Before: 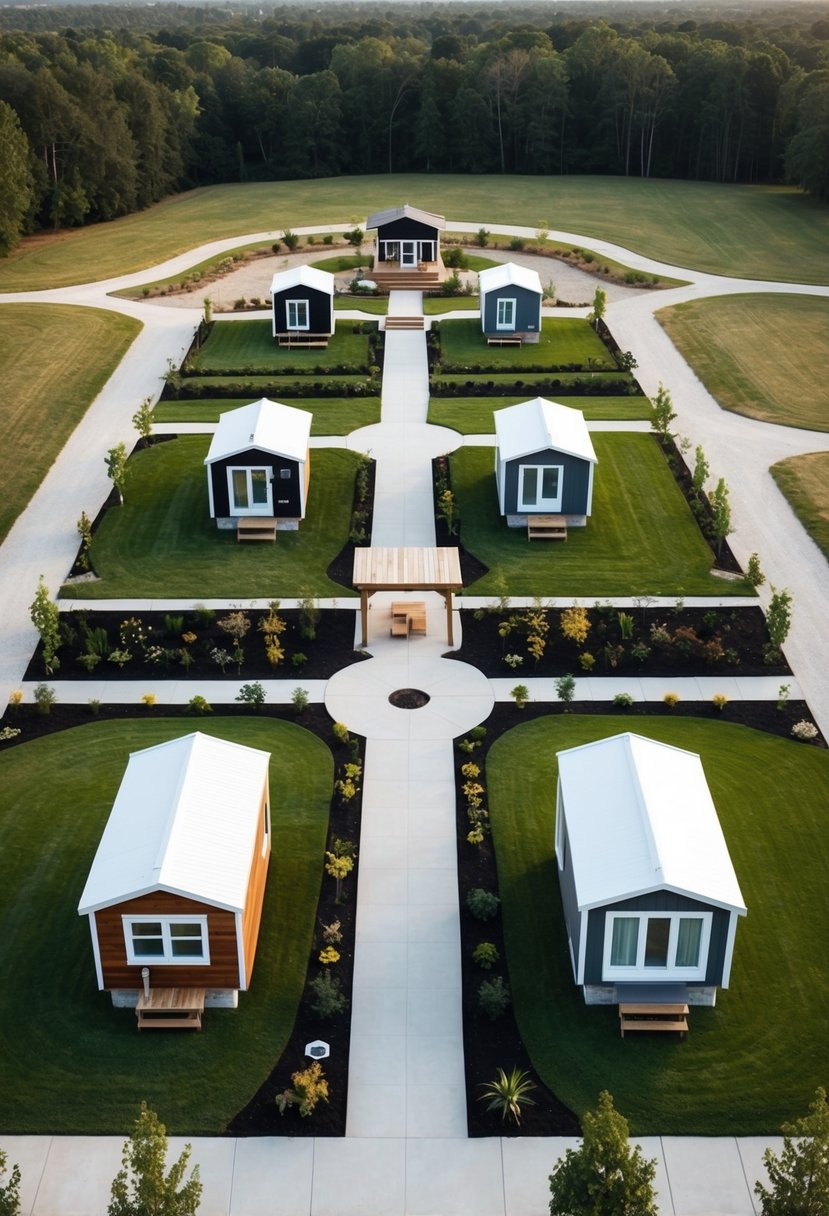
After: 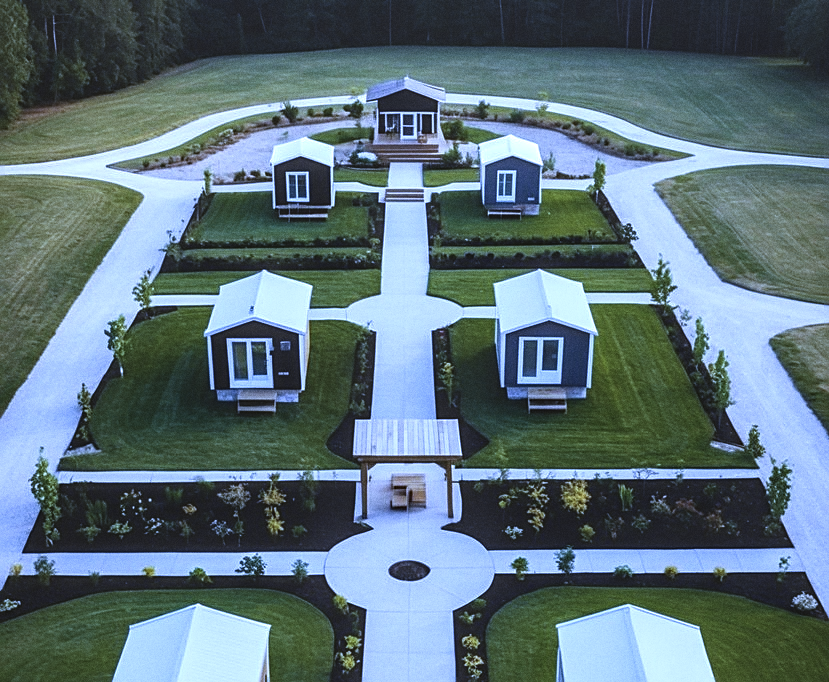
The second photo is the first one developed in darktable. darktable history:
velvia: on, module defaults
exposure: black level correction -0.036, exposure -0.497 EV, compensate highlight preservation false
sharpen: on, module defaults
local contrast: highlights 65%, shadows 54%, detail 169%, midtone range 0.514
white balance: red 0.766, blue 1.537
crop and rotate: top 10.605%, bottom 33.274%
grain: coarseness 22.88 ISO
